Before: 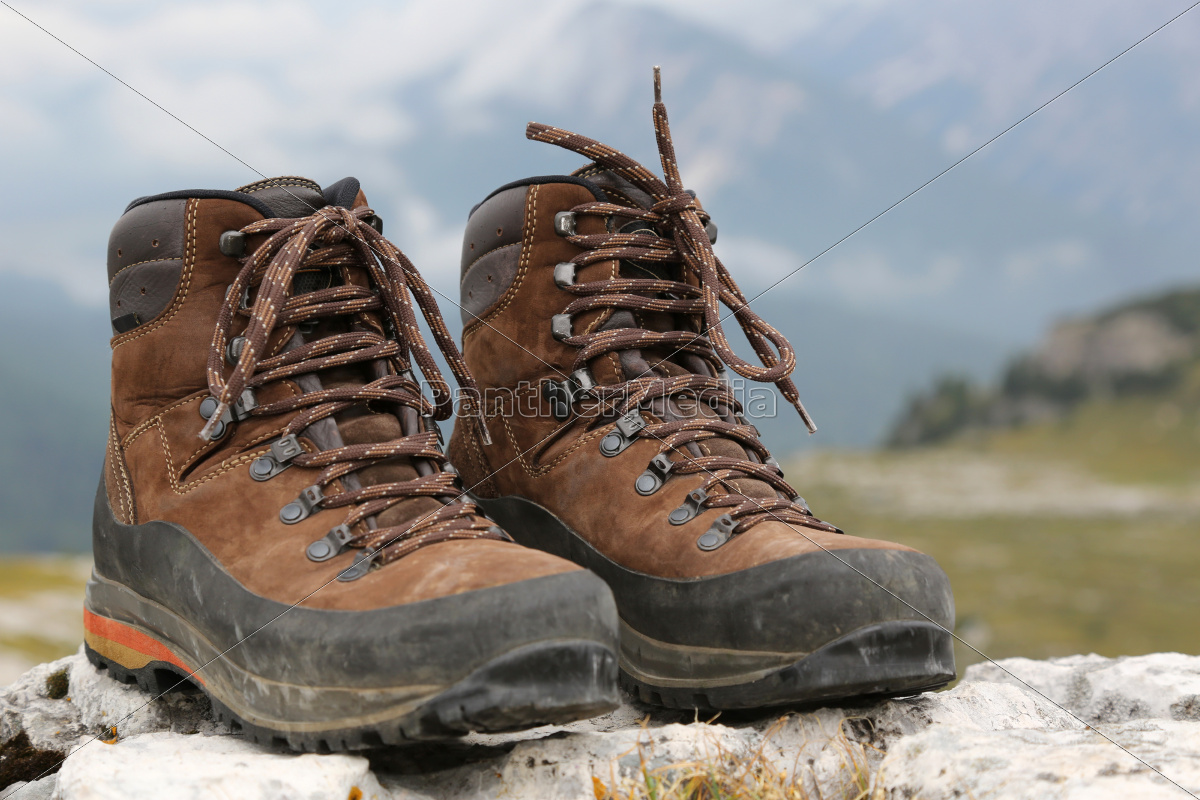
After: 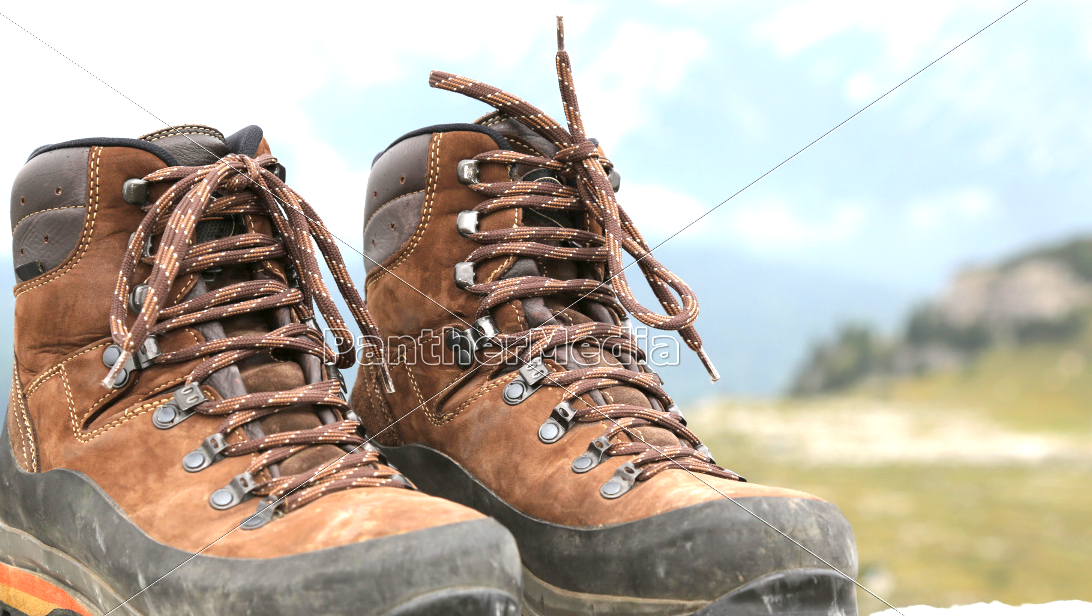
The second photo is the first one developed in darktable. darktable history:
crop: left 8.155%, top 6.611%, bottom 15.385%
exposure: exposure 1.25 EV, compensate exposure bias true, compensate highlight preservation false
